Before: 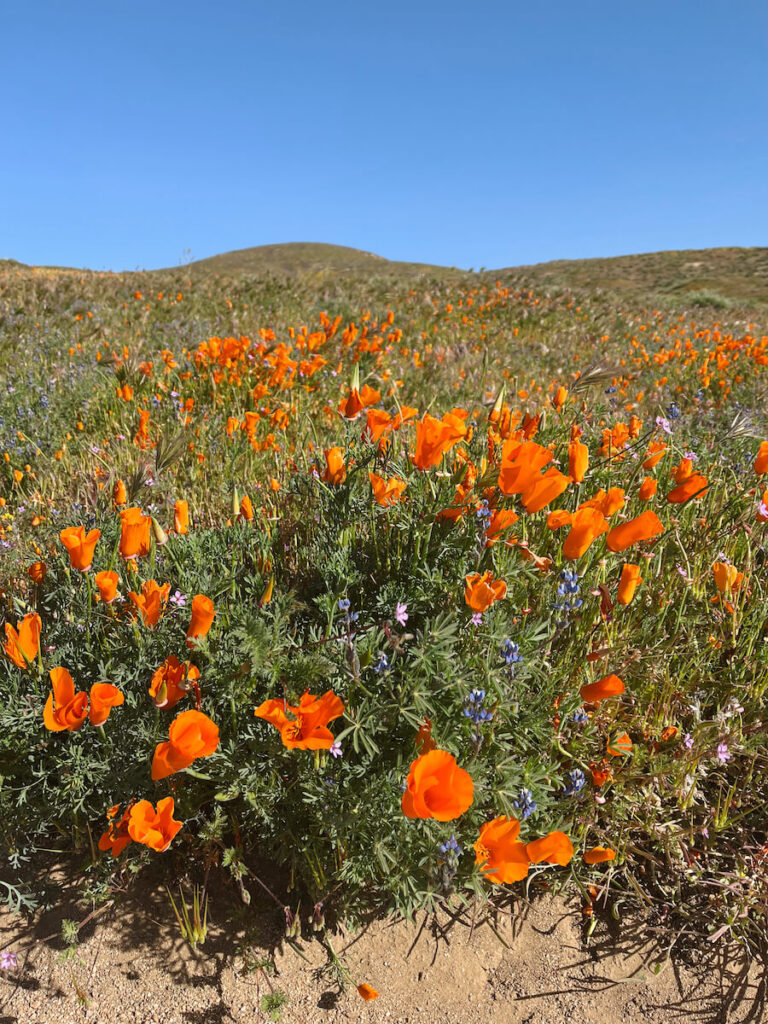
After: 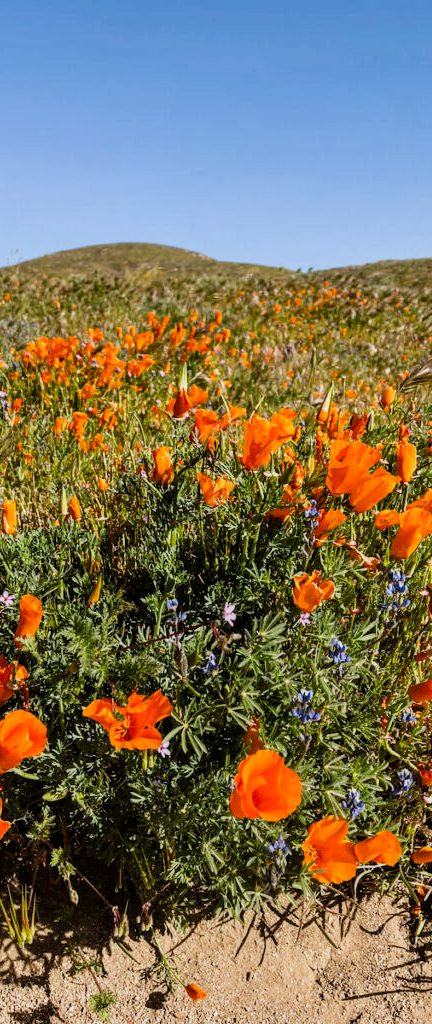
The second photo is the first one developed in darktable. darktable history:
local contrast: detail 130%
crop and rotate: left 22.516%, right 21.234%
sigmoid: contrast 1.7
